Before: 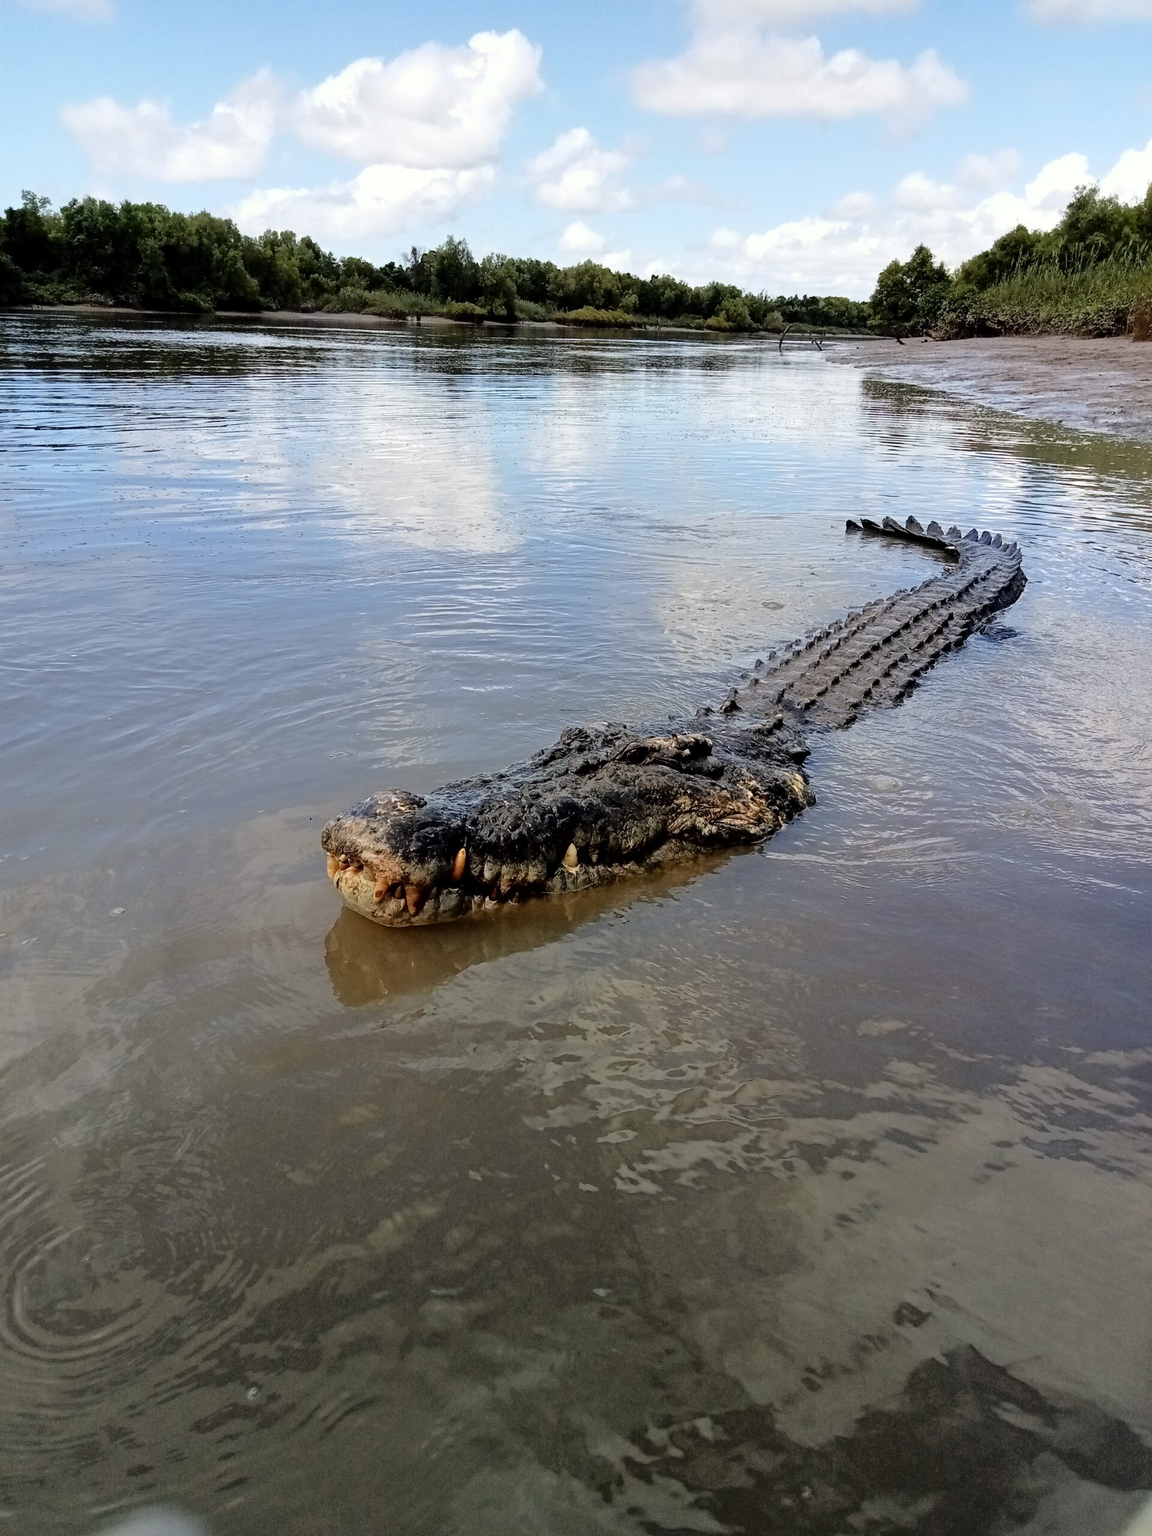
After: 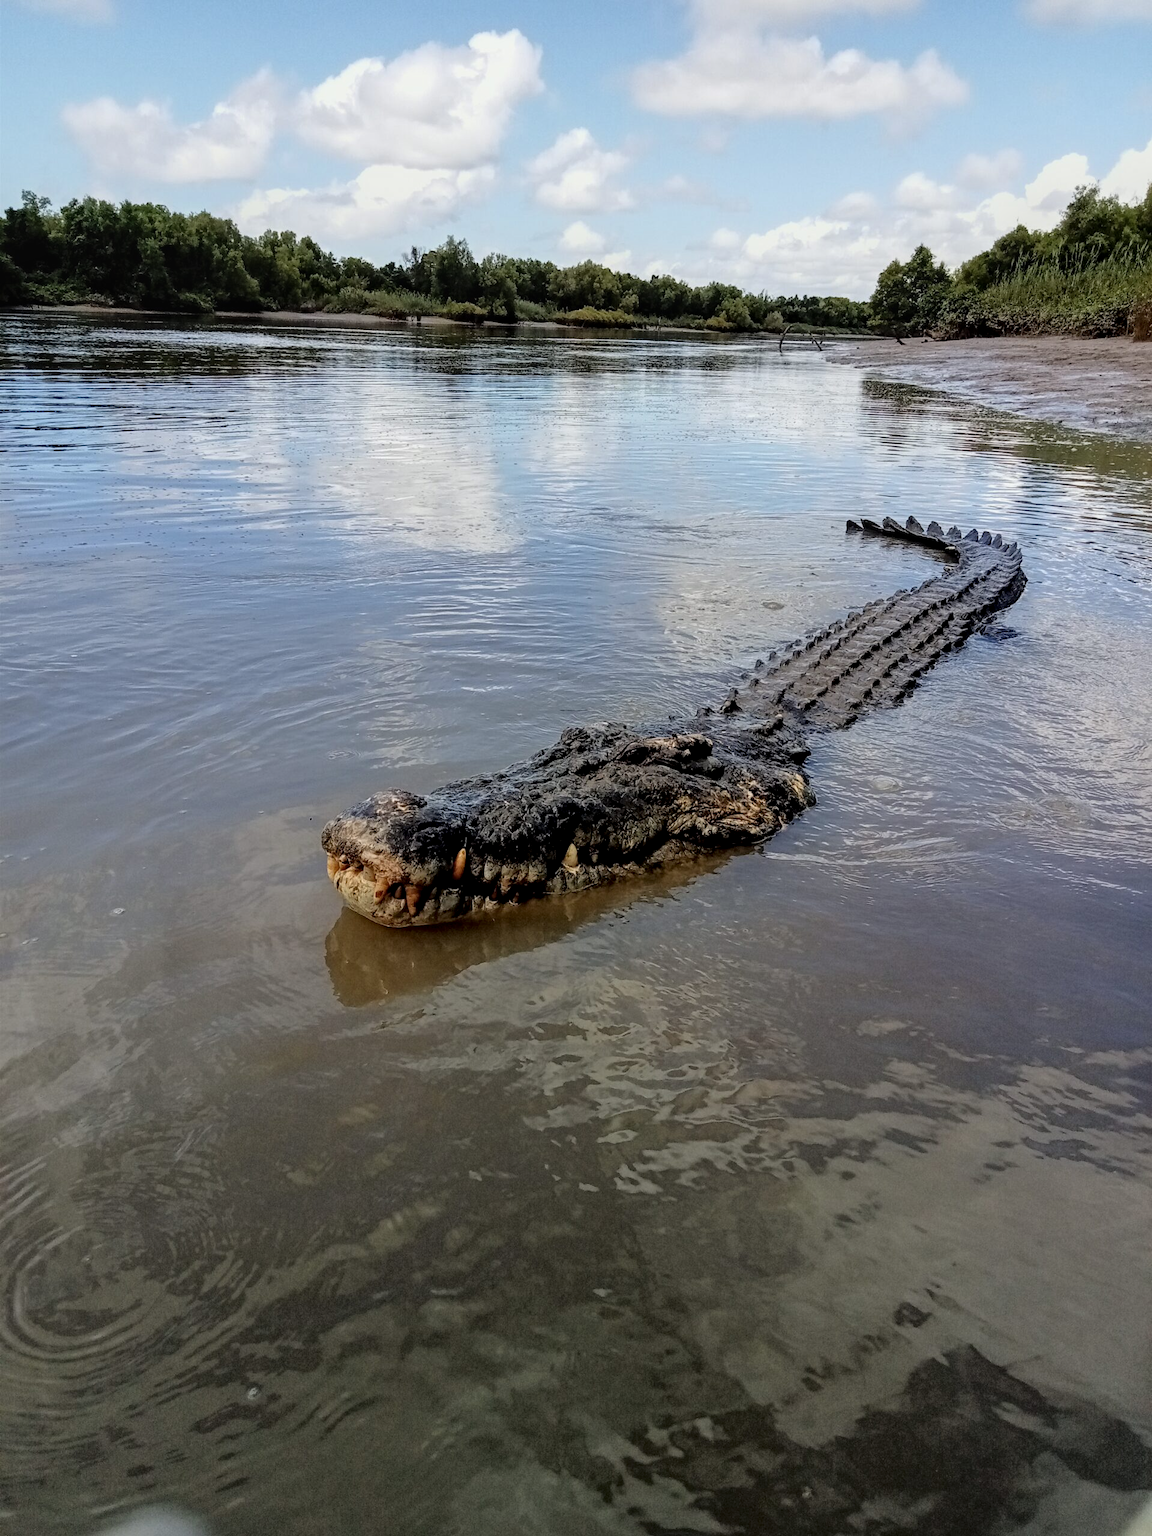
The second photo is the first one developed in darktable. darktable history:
exposure: exposure -0.213 EV, compensate highlight preservation false
local contrast: on, module defaults
